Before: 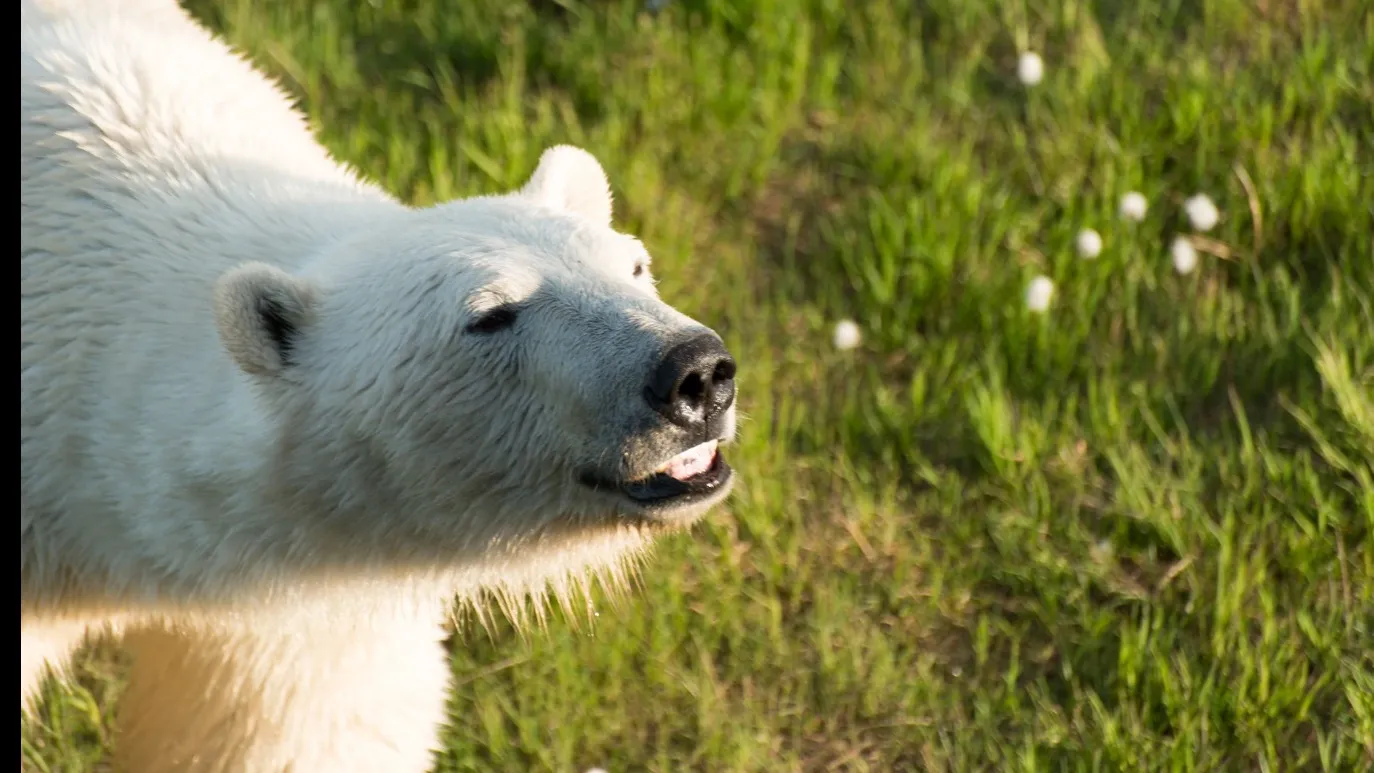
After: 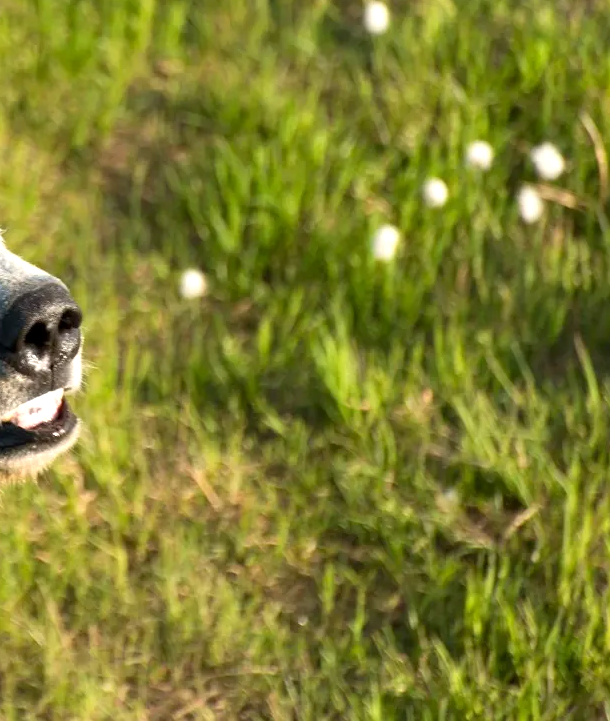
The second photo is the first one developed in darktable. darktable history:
crop: left 47.628%, top 6.643%, right 7.874%
exposure: black level correction 0.001, exposure 0.5 EV, compensate exposure bias true, compensate highlight preservation false
